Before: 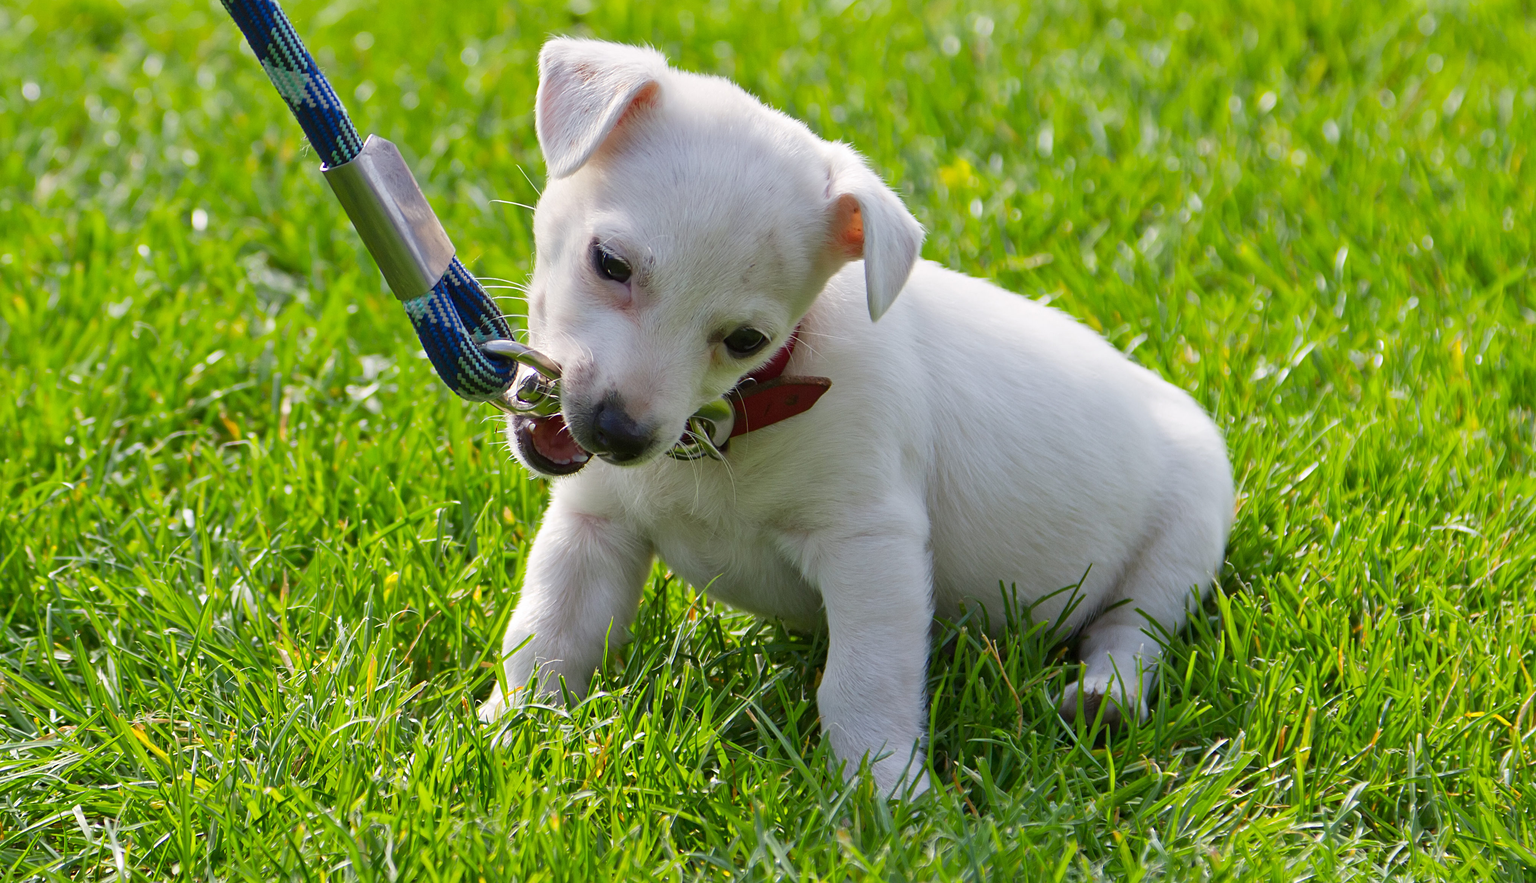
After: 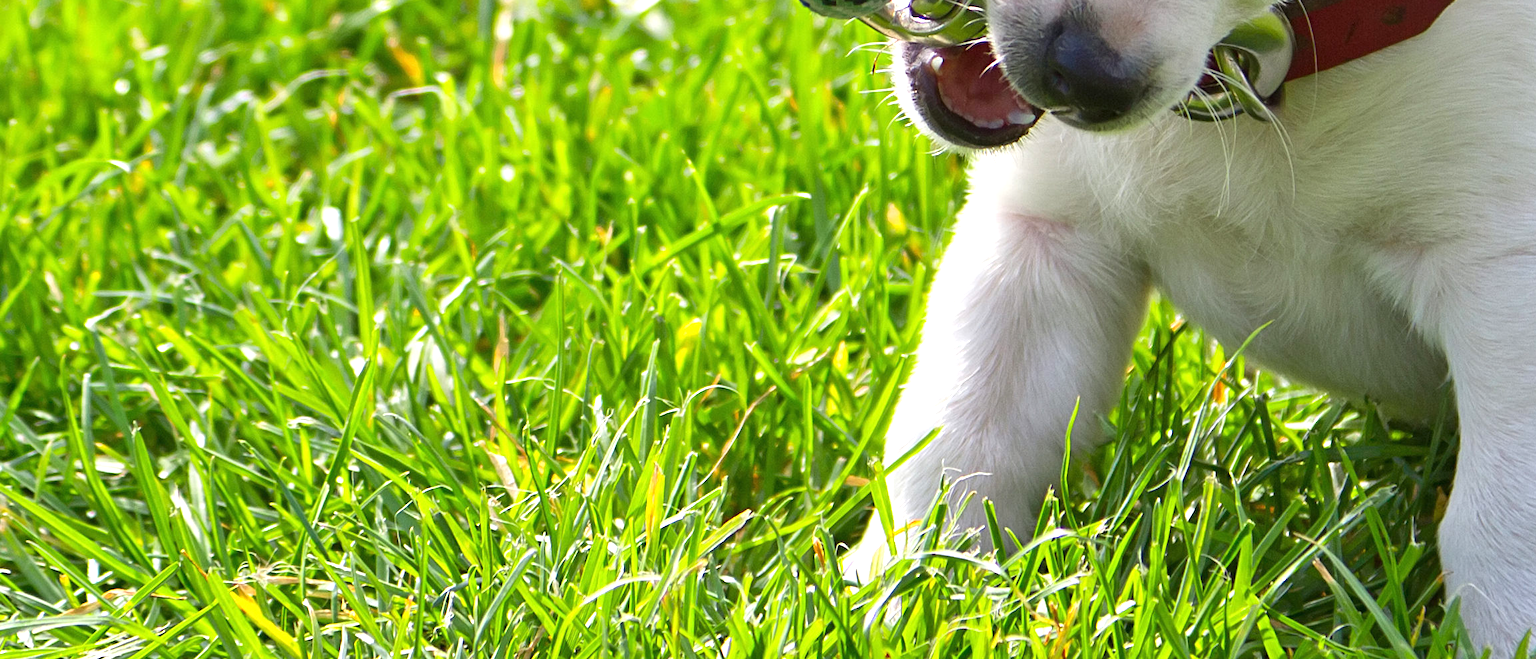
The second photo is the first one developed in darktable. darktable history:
exposure: black level correction 0, exposure 0.68 EV, compensate highlight preservation false
crop: top 44.355%, right 43.177%, bottom 13.207%
